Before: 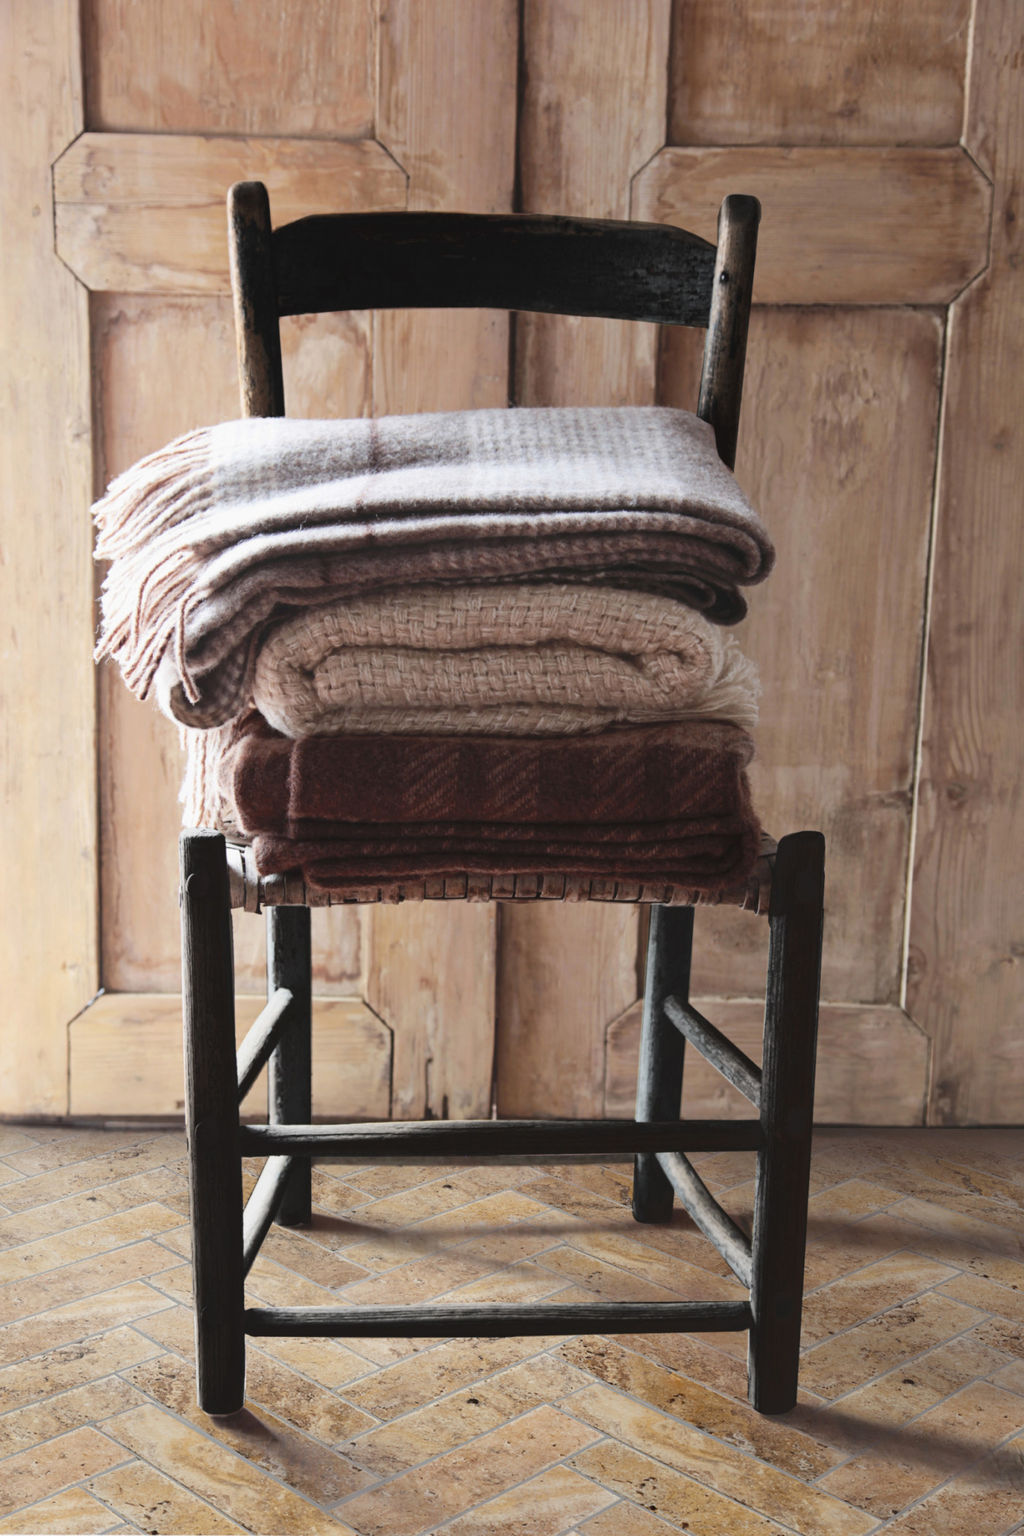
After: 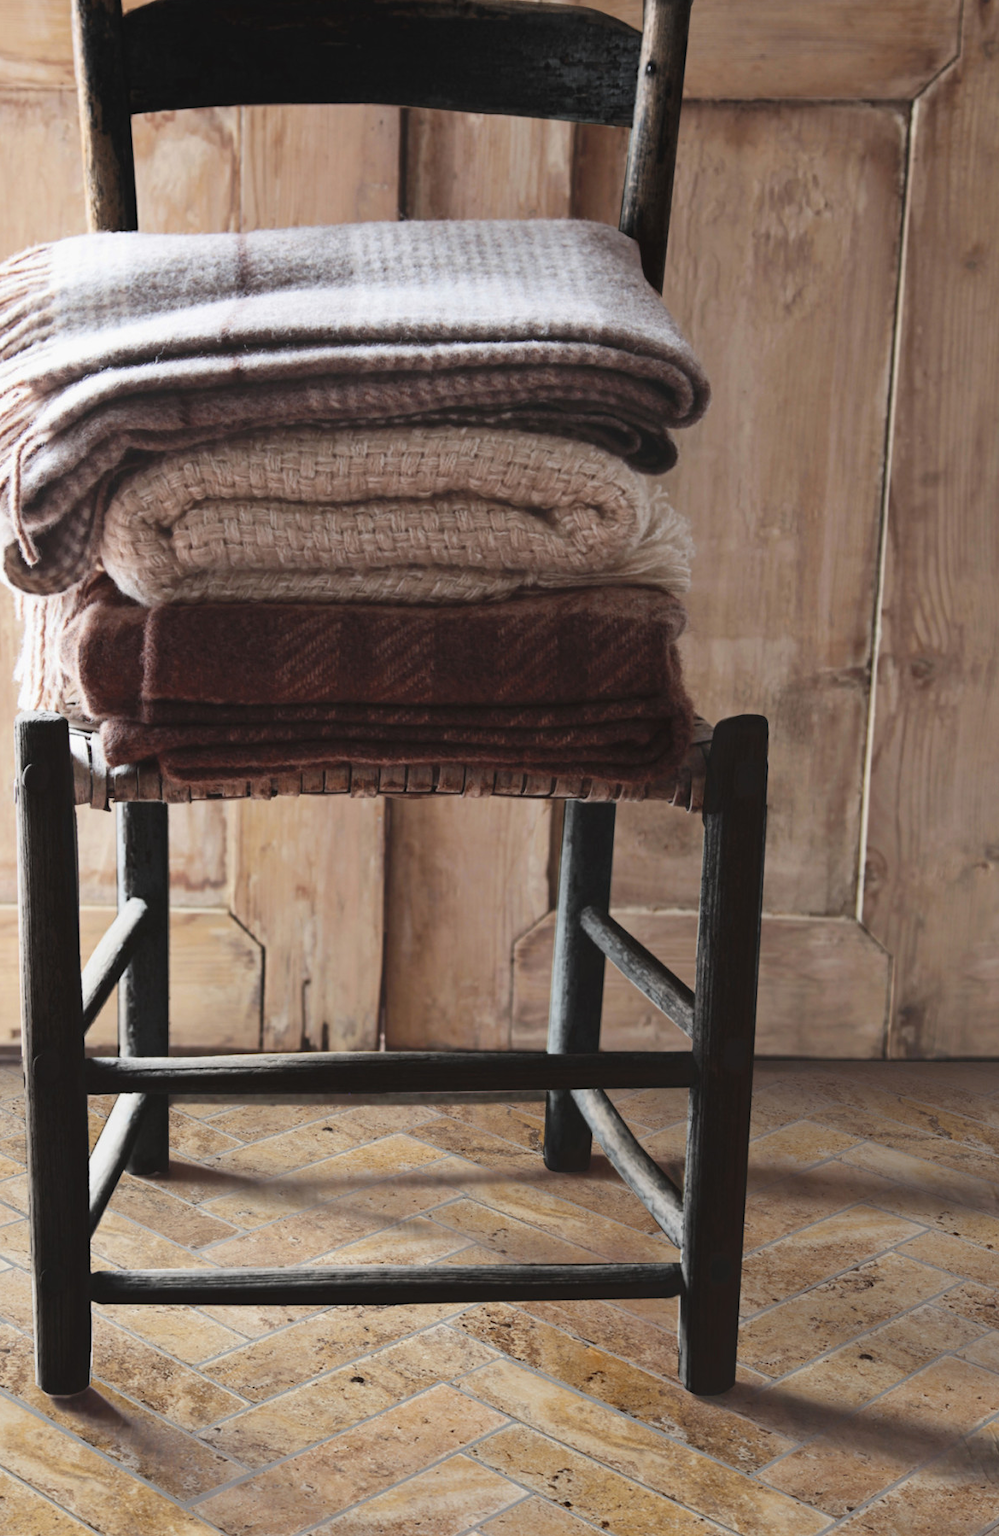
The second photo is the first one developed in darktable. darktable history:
tone equalizer: -8 EV 0.06 EV, smoothing diameter 25%, edges refinement/feathering 10, preserve details guided filter
crop: left 16.315%, top 14.246%
